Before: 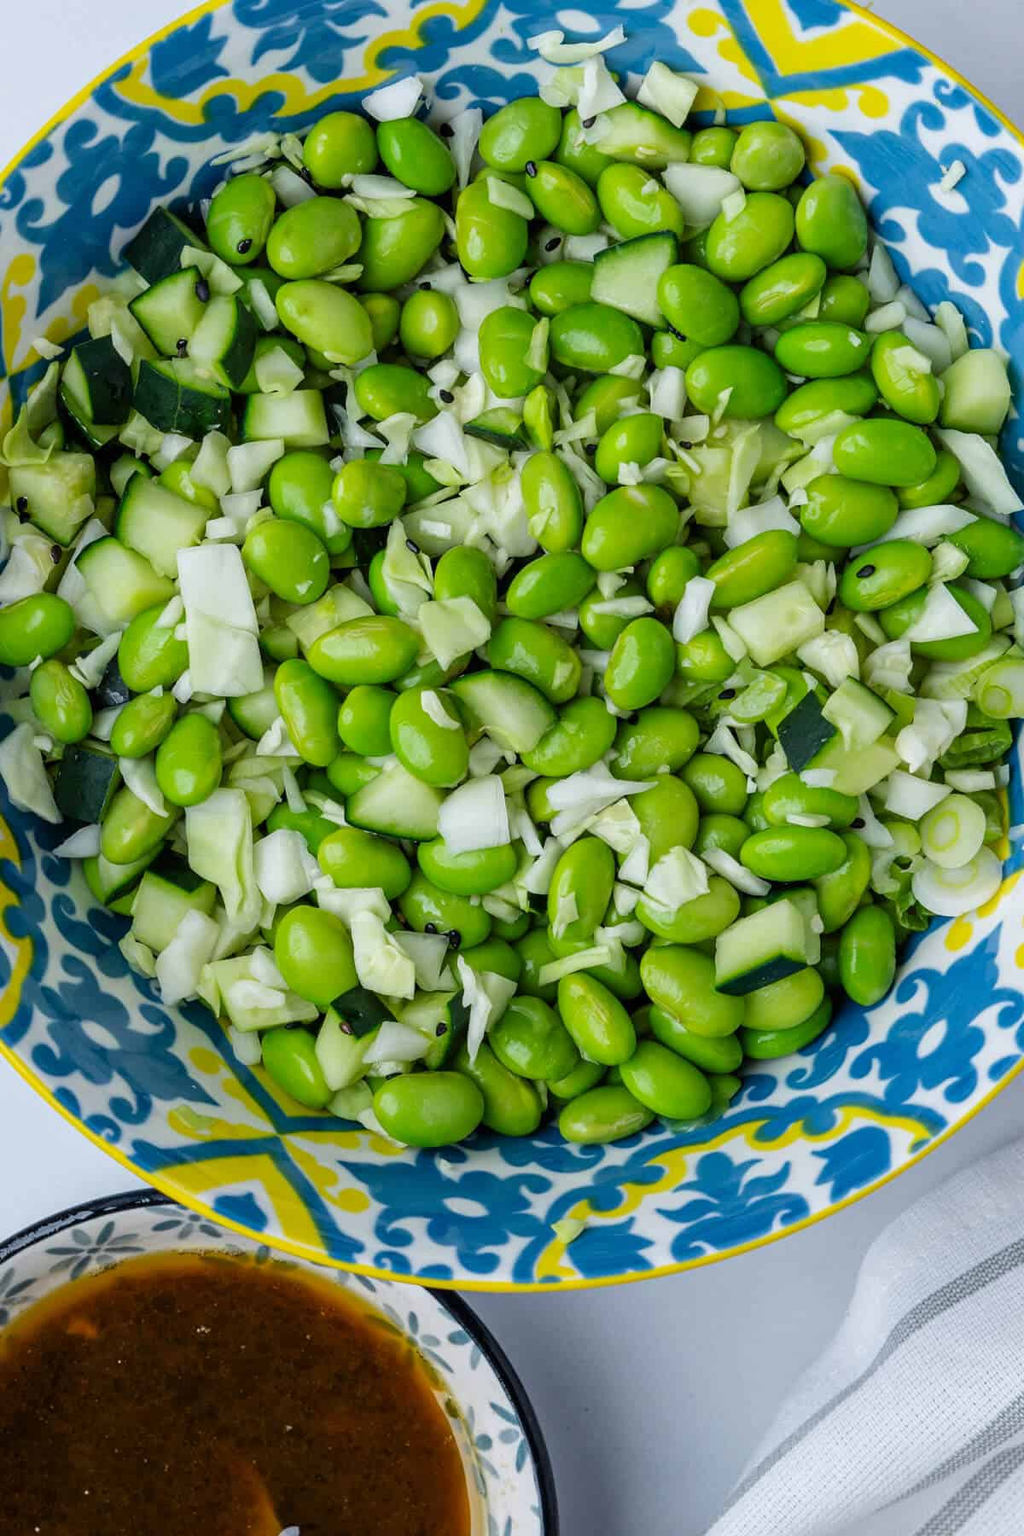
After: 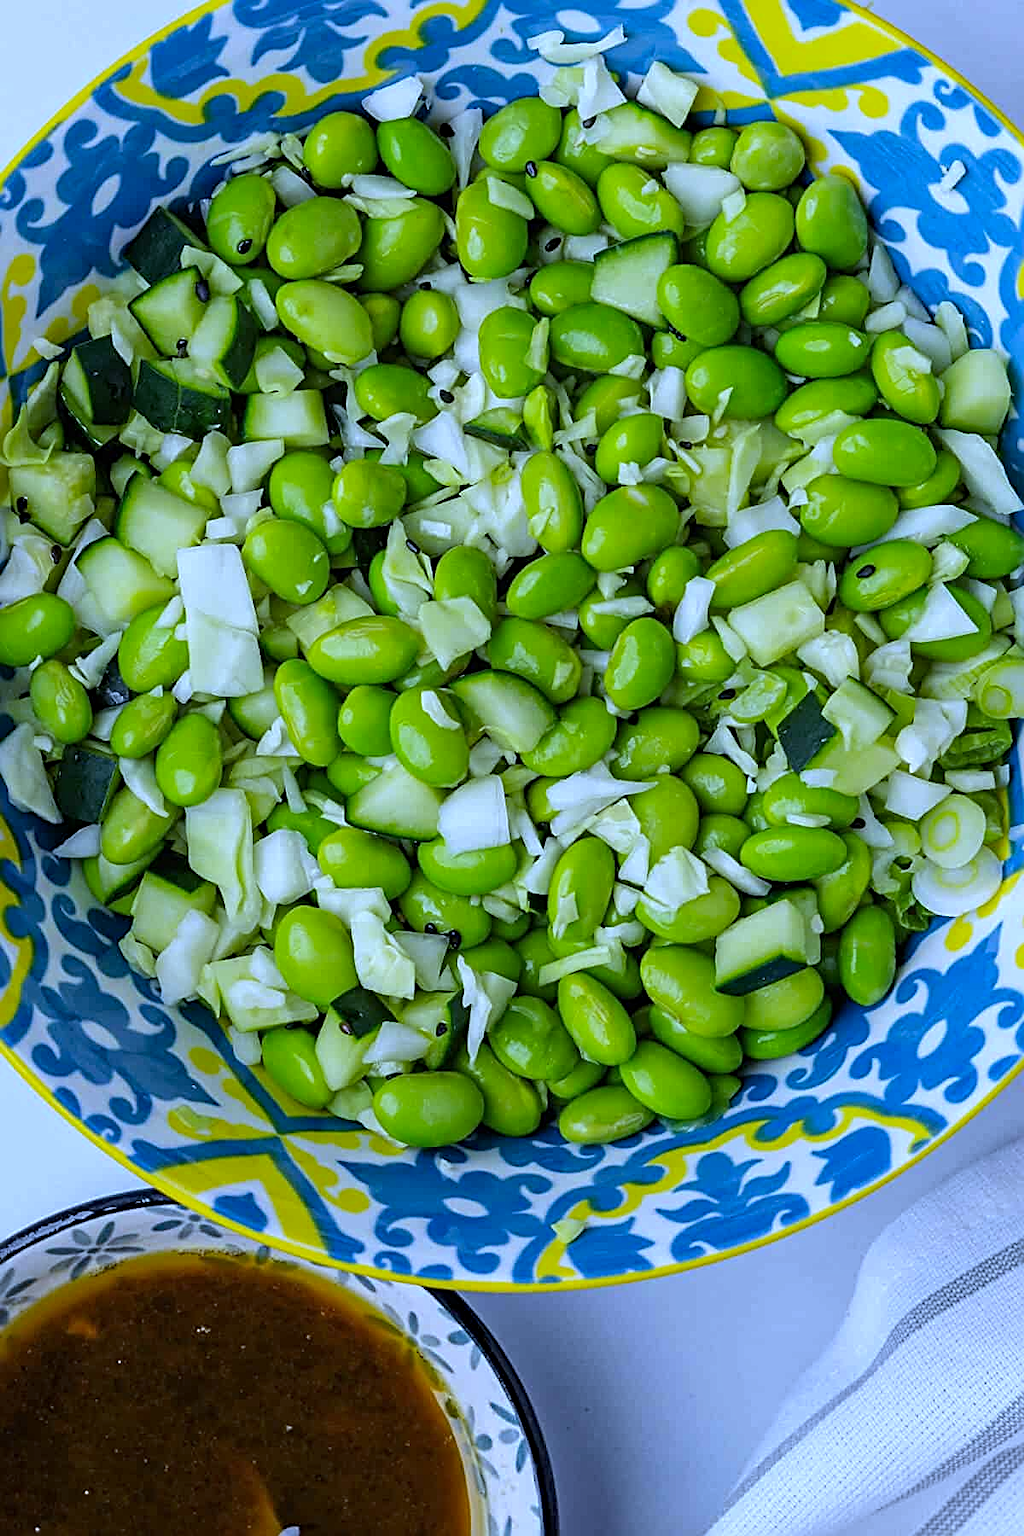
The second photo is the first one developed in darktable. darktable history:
haze removal: compatibility mode true, adaptive false
sharpen: radius 2.543, amount 0.636
white balance: red 0.871, blue 1.249
